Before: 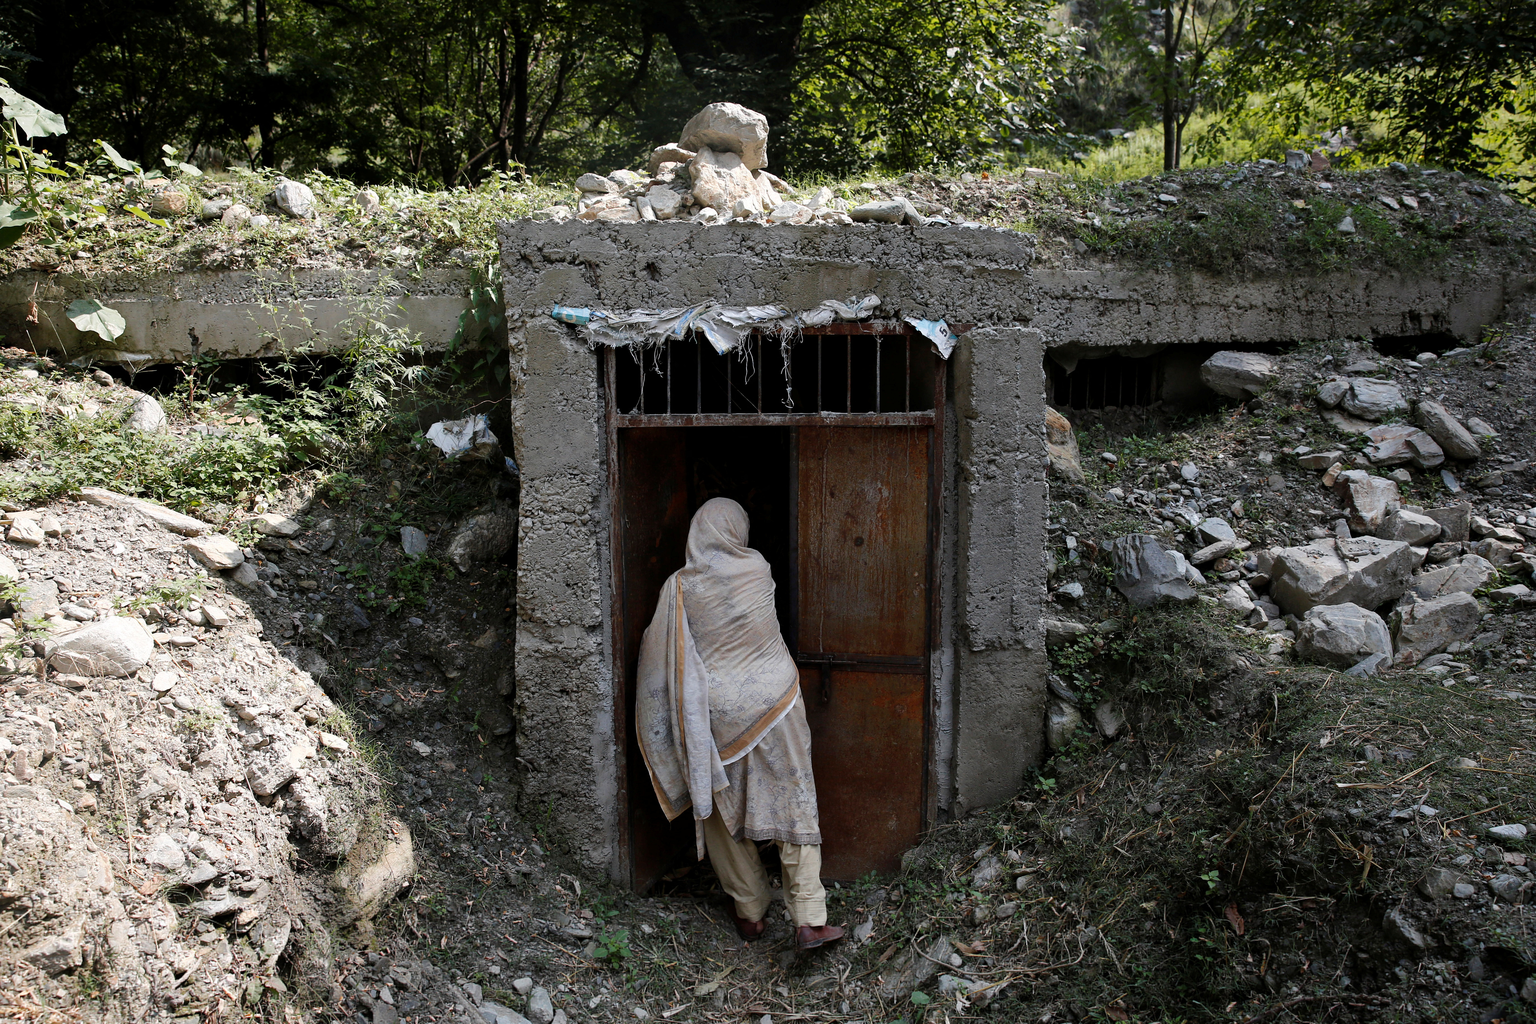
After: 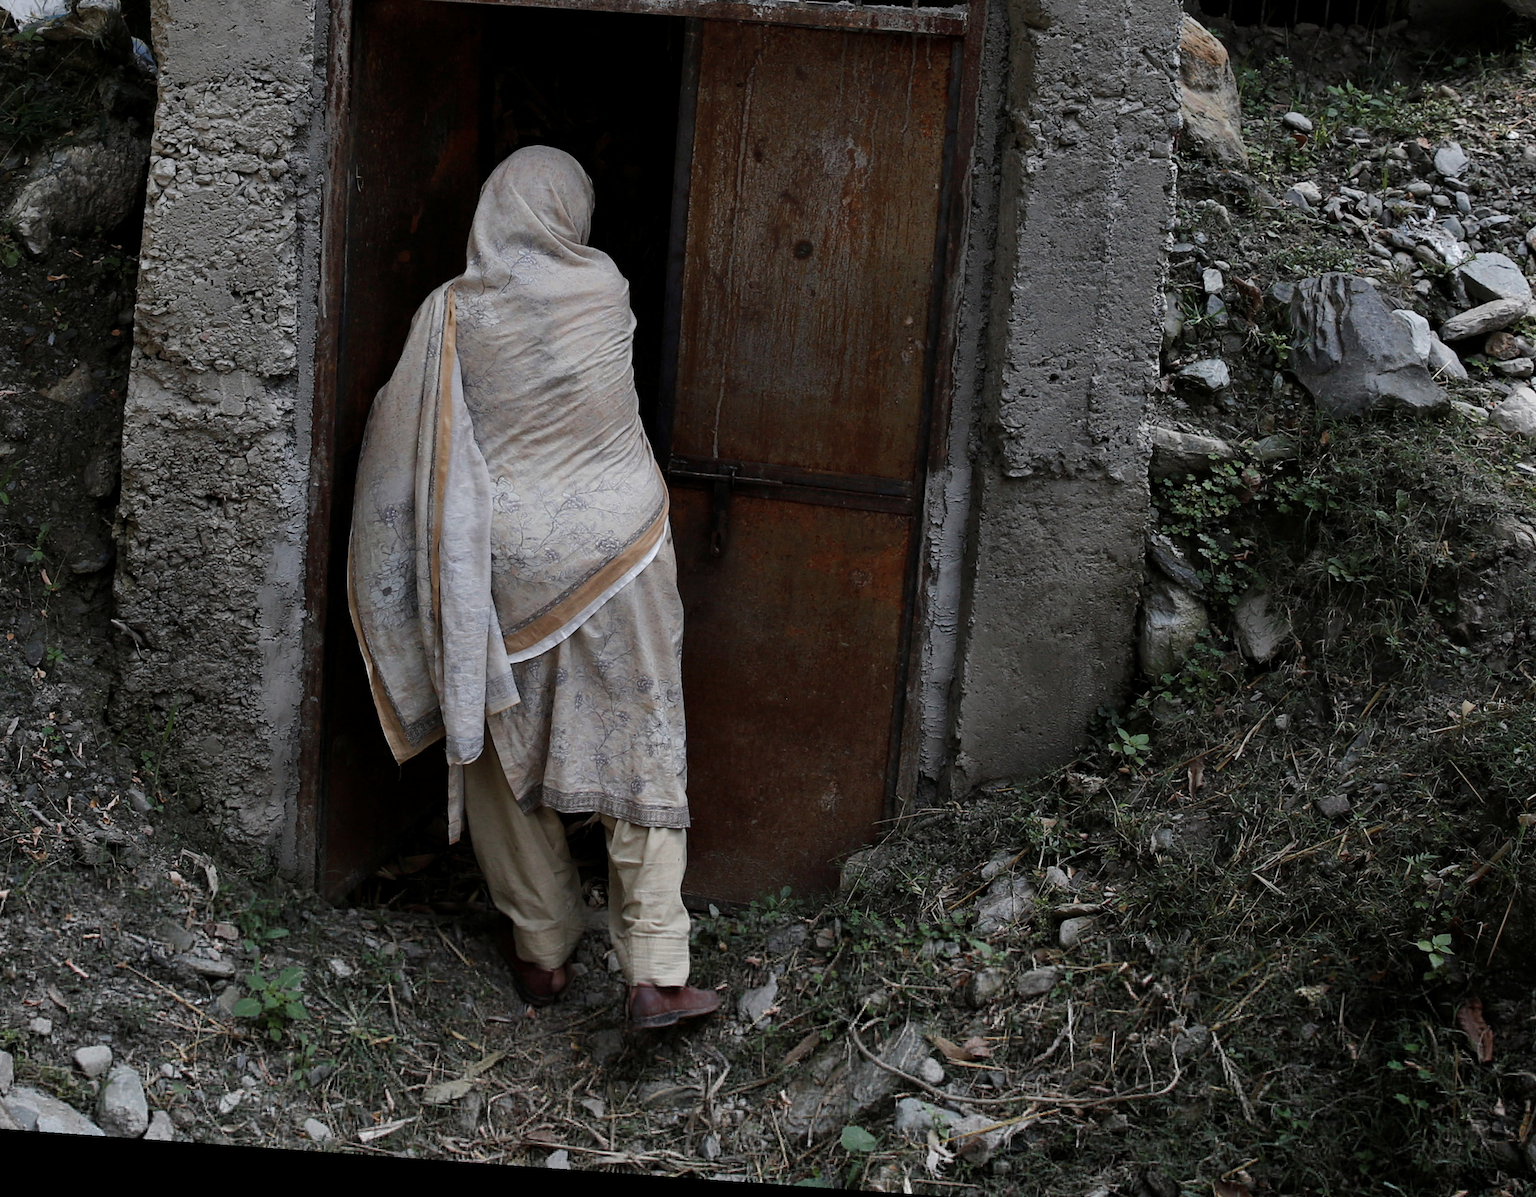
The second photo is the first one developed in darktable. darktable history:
contrast brightness saturation: contrast 0.06, brightness -0.01, saturation -0.23
rotate and perspective: rotation 4.1°, automatic cropping off
crop: left 29.672%, top 41.786%, right 20.851%, bottom 3.487%
